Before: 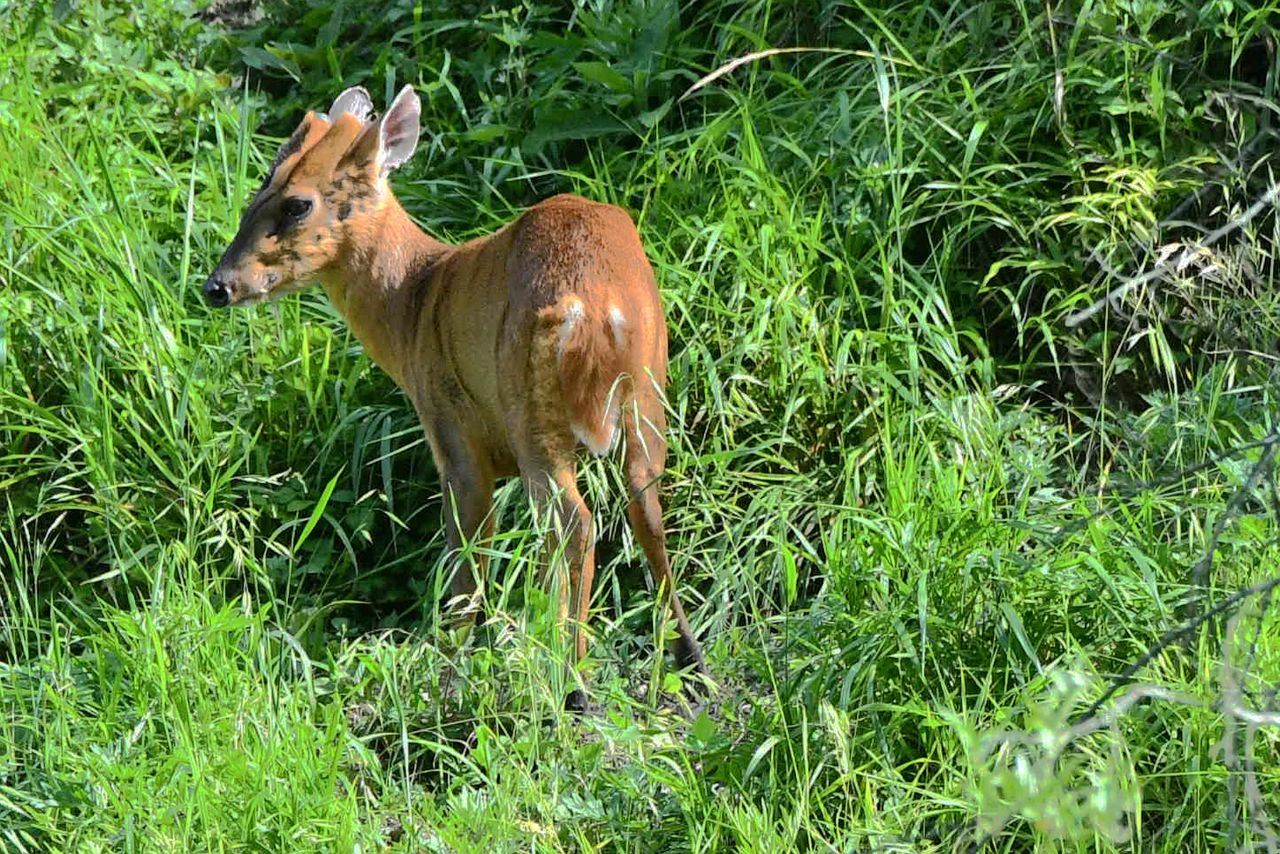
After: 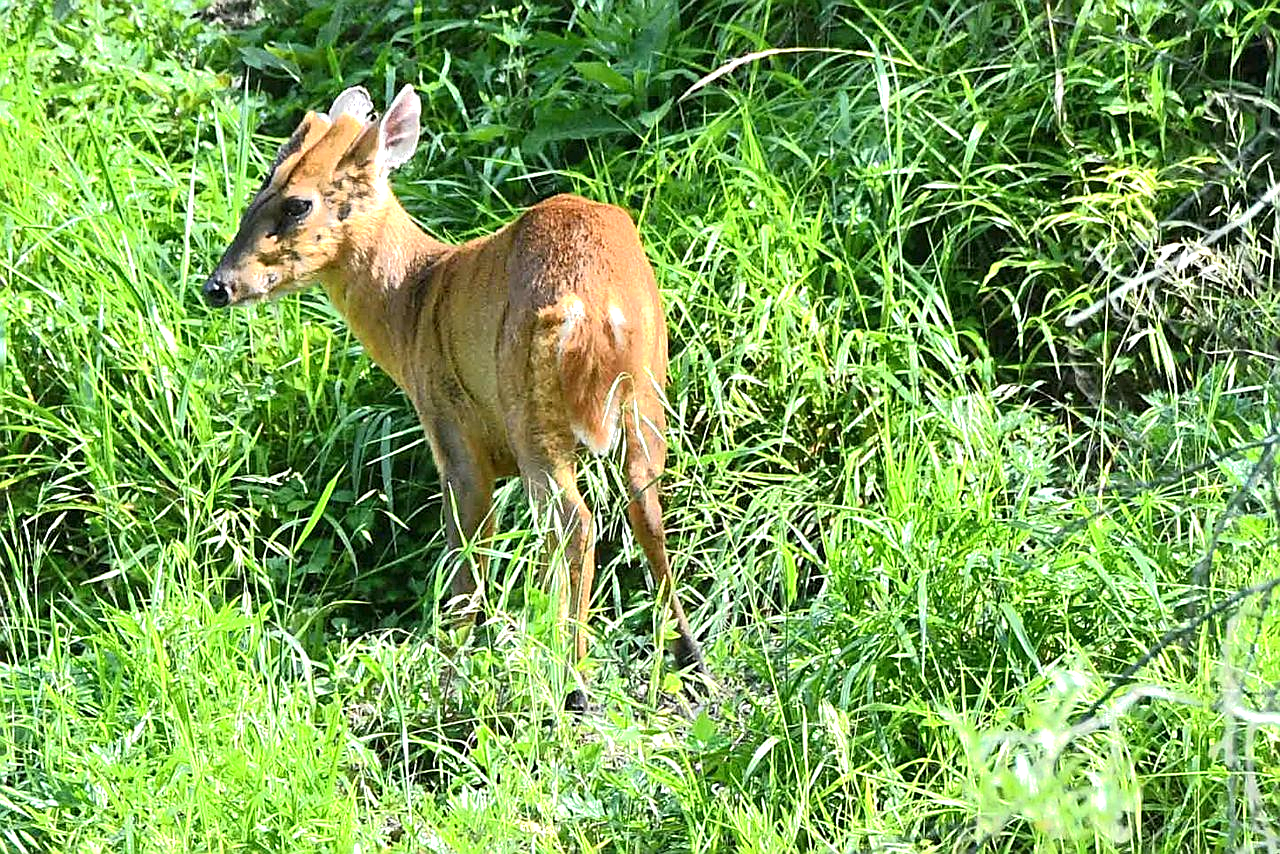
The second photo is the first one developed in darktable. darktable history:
sharpen: on, module defaults
exposure: exposure 0.95 EV, compensate highlight preservation false
